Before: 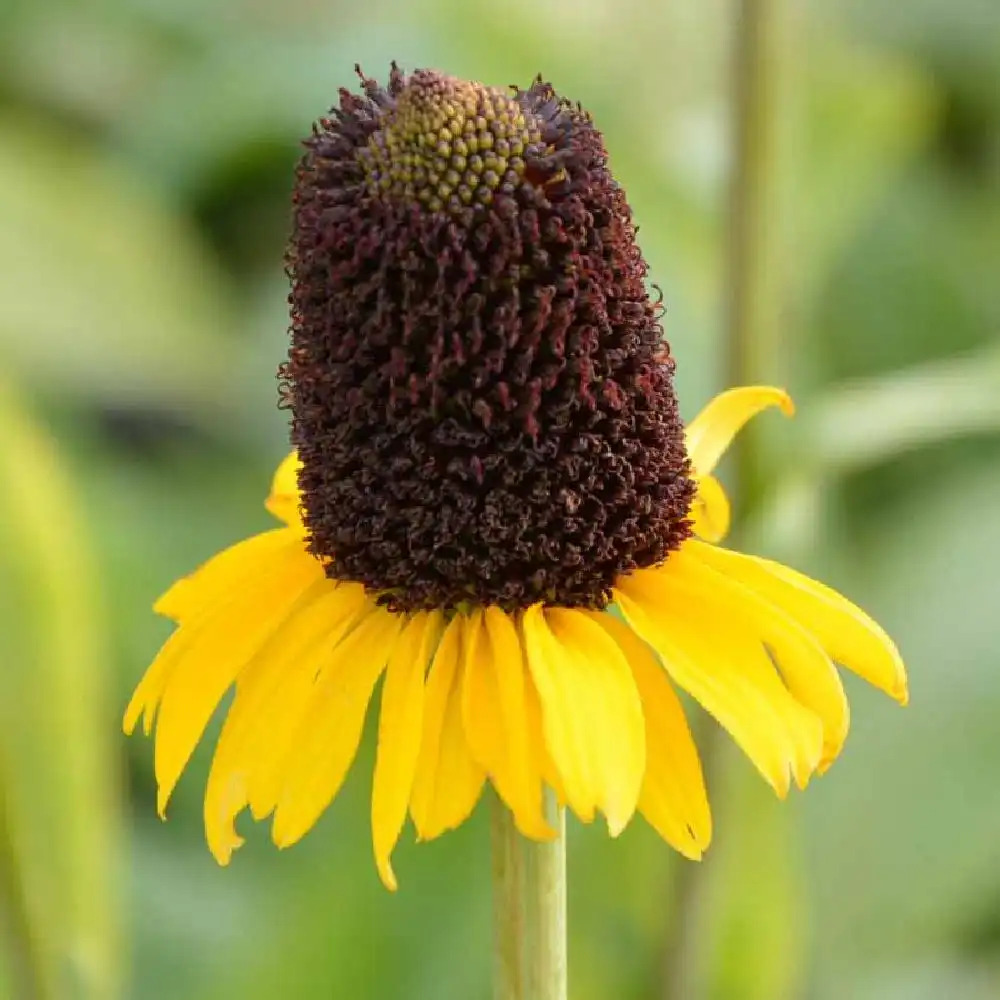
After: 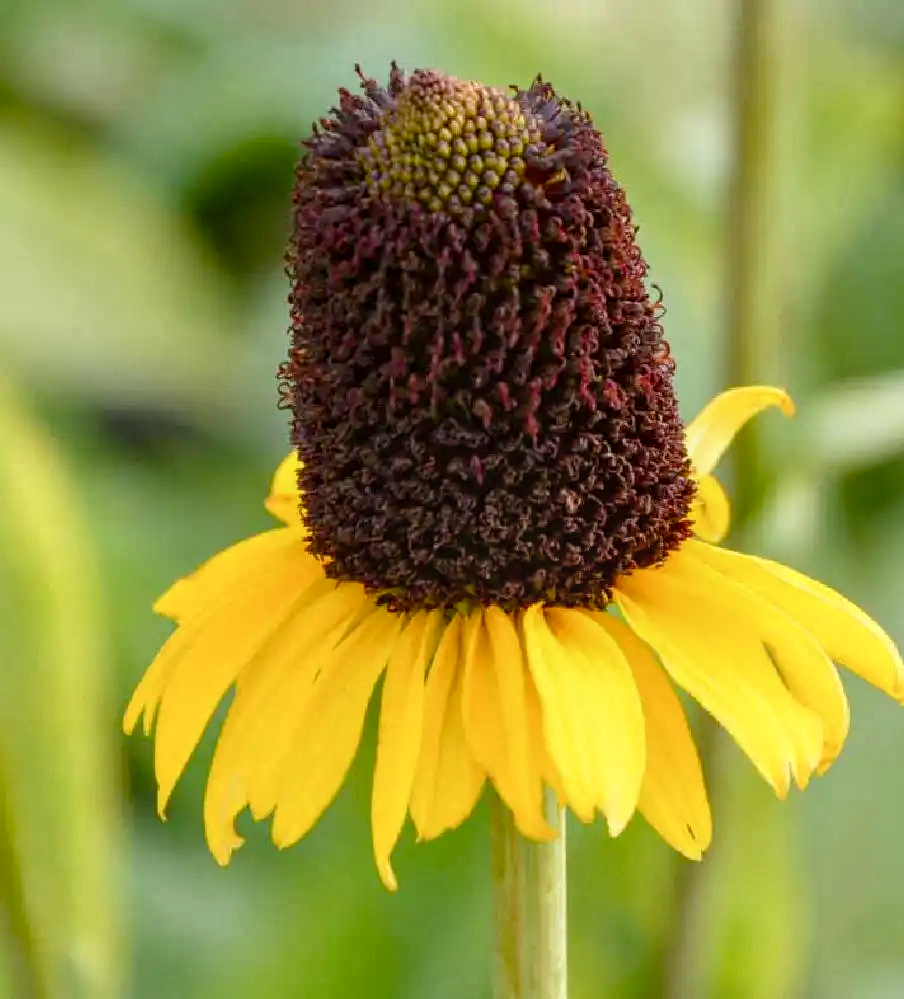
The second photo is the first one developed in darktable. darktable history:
crop: right 9.509%, bottom 0.031%
color balance rgb: perceptual saturation grading › global saturation 20%, perceptual saturation grading › highlights -25%, perceptual saturation grading › shadows 25%
local contrast: on, module defaults
